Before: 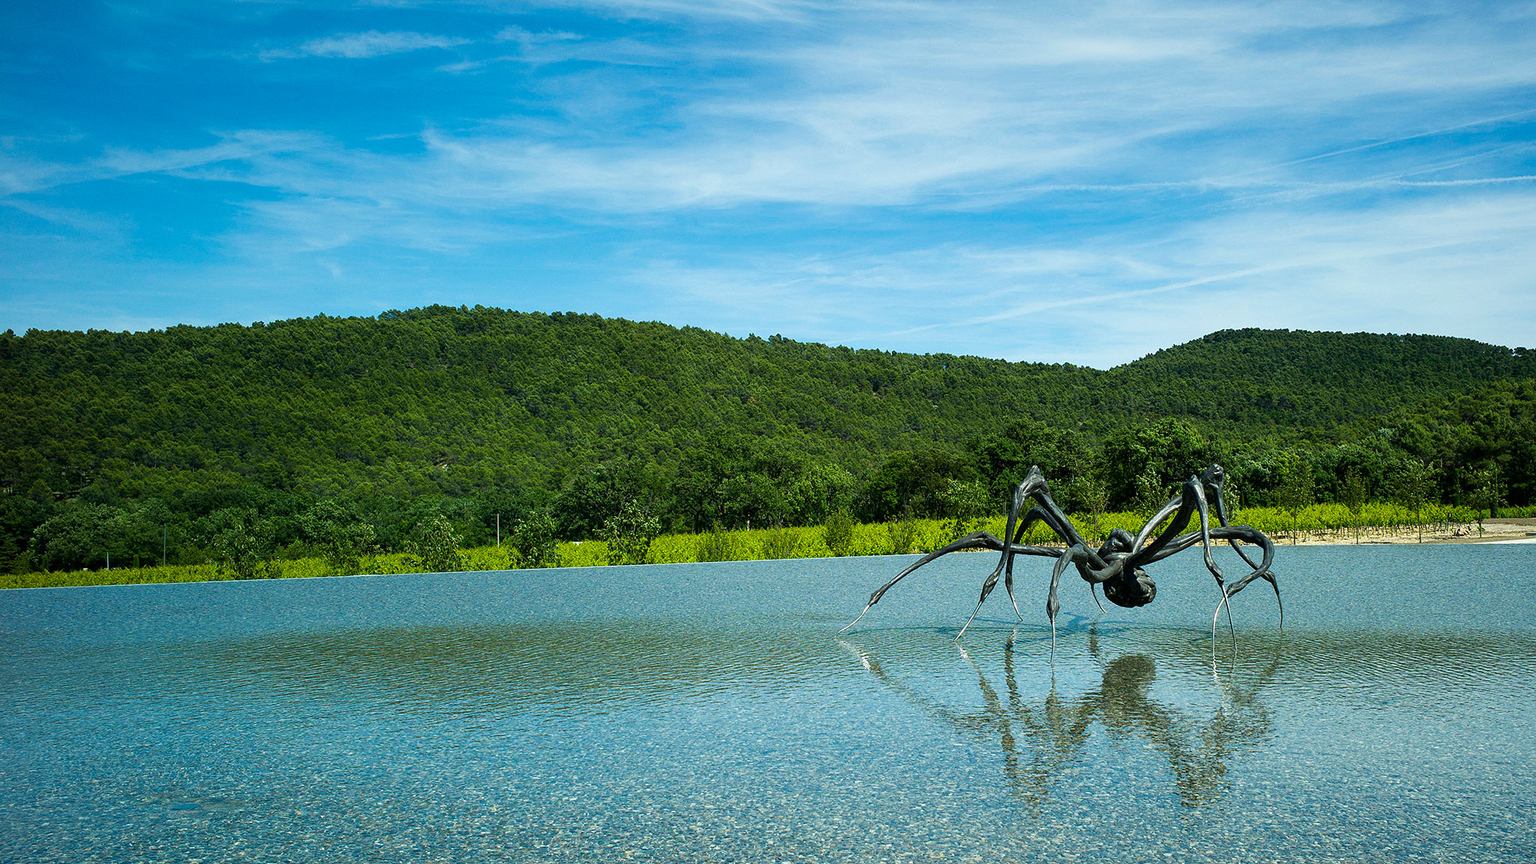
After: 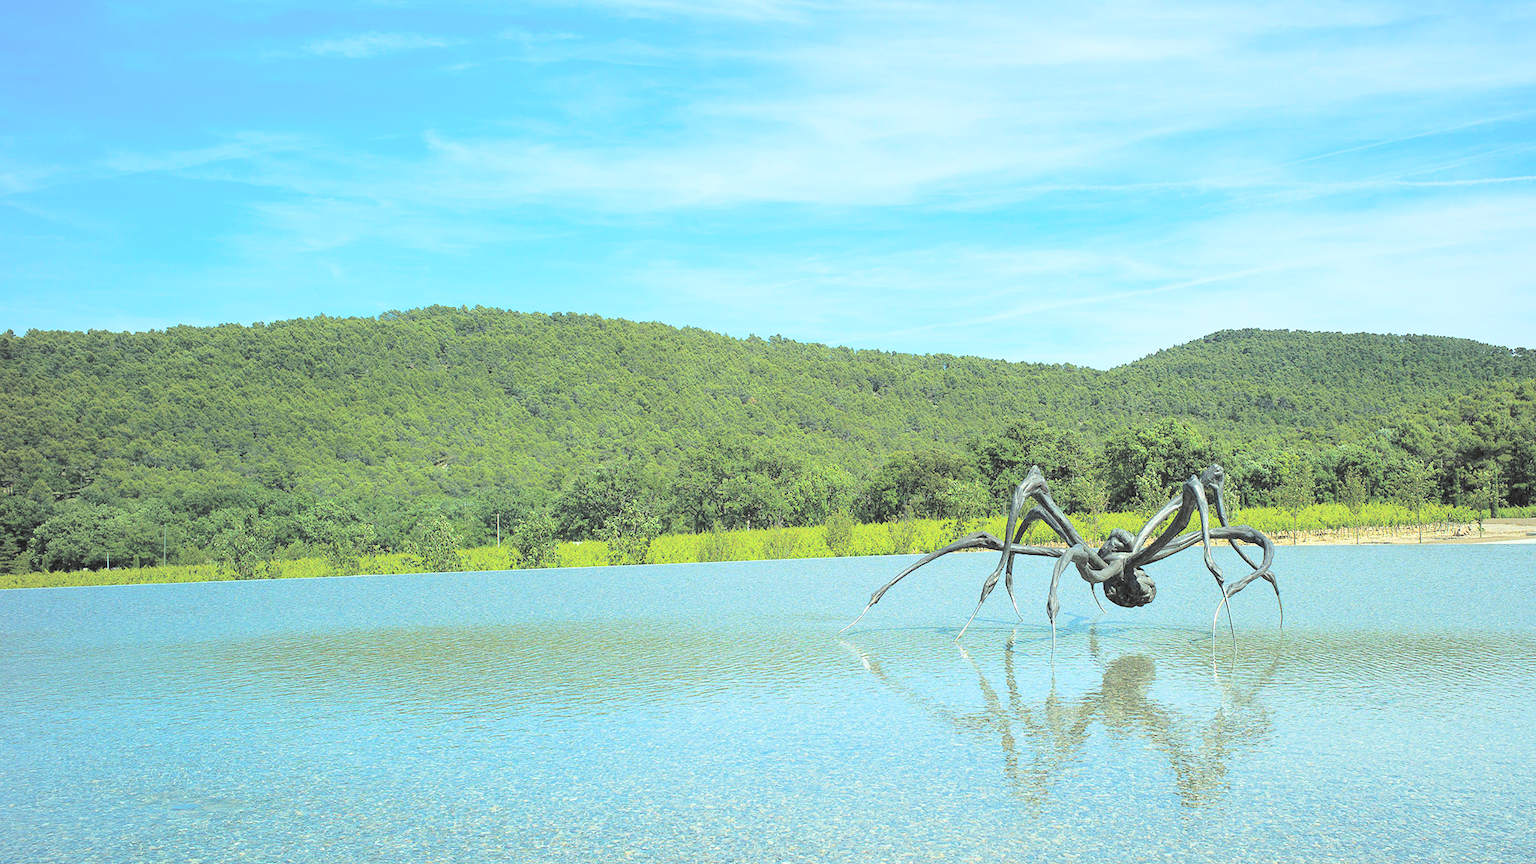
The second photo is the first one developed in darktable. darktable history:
contrast brightness saturation: brightness 0.989
